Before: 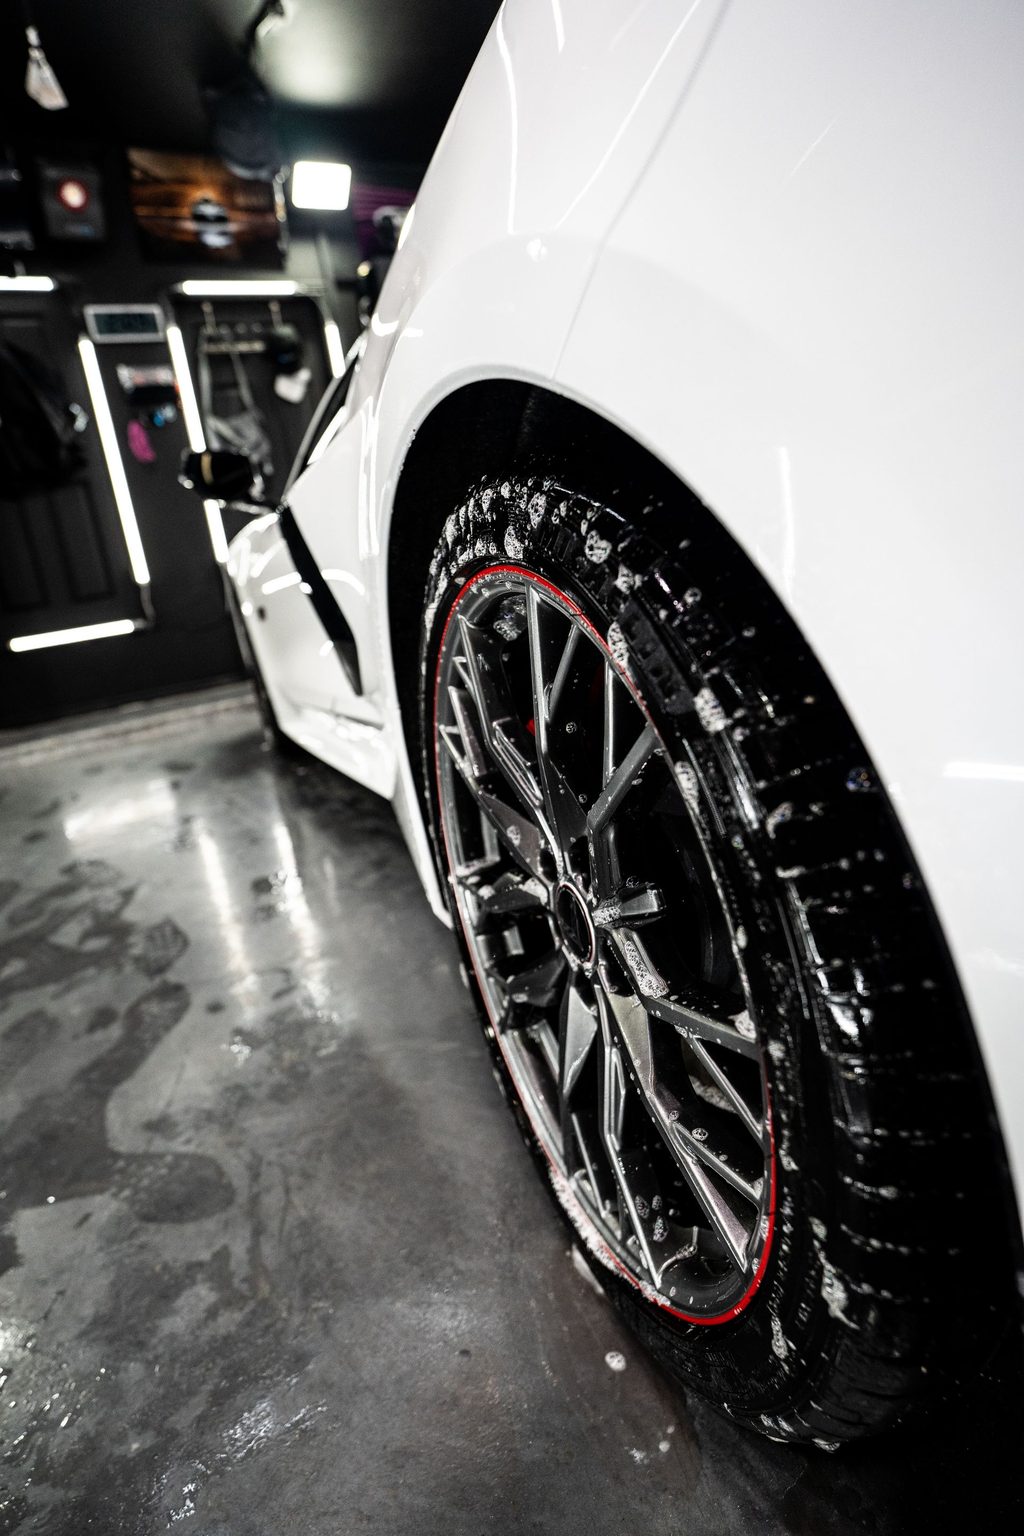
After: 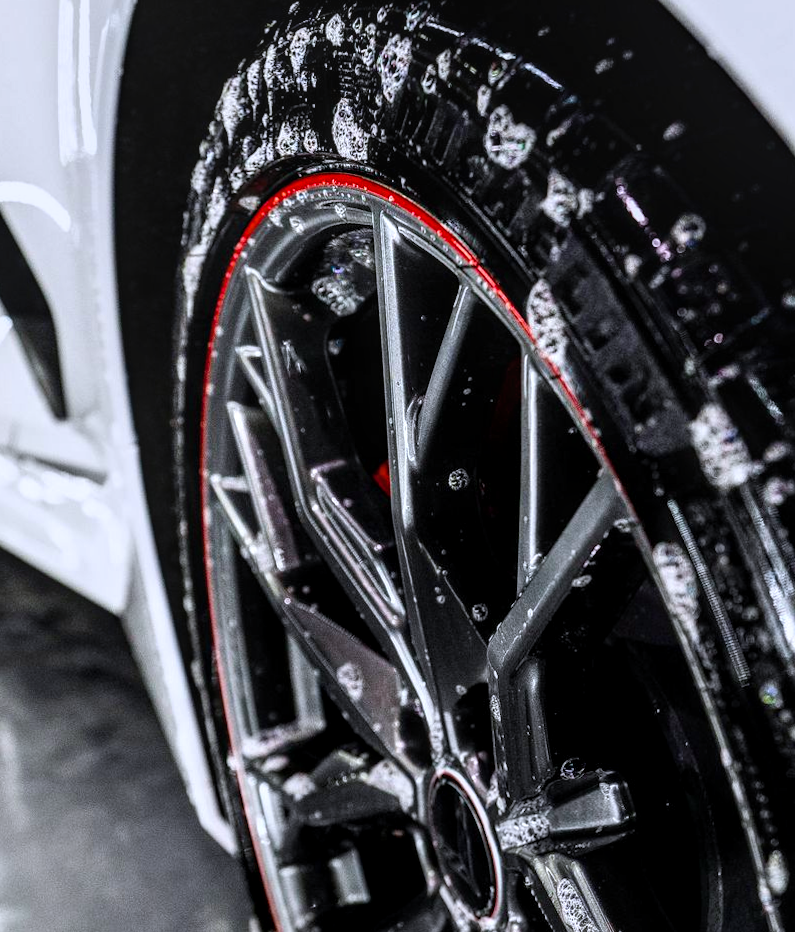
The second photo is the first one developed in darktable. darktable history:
local contrast: detail 130%
color calibration: illuminant as shot in camera, x 0.358, y 0.373, temperature 4628.91 K
crop: left 31.751%, top 32.172%, right 27.8%, bottom 35.83%
rotate and perspective: lens shift (vertical) 0.048, lens shift (horizontal) -0.024, automatic cropping off
color balance rgb: linear chroma grading › global chroma 15%, perceptual saturation grading › global saturation 30%
